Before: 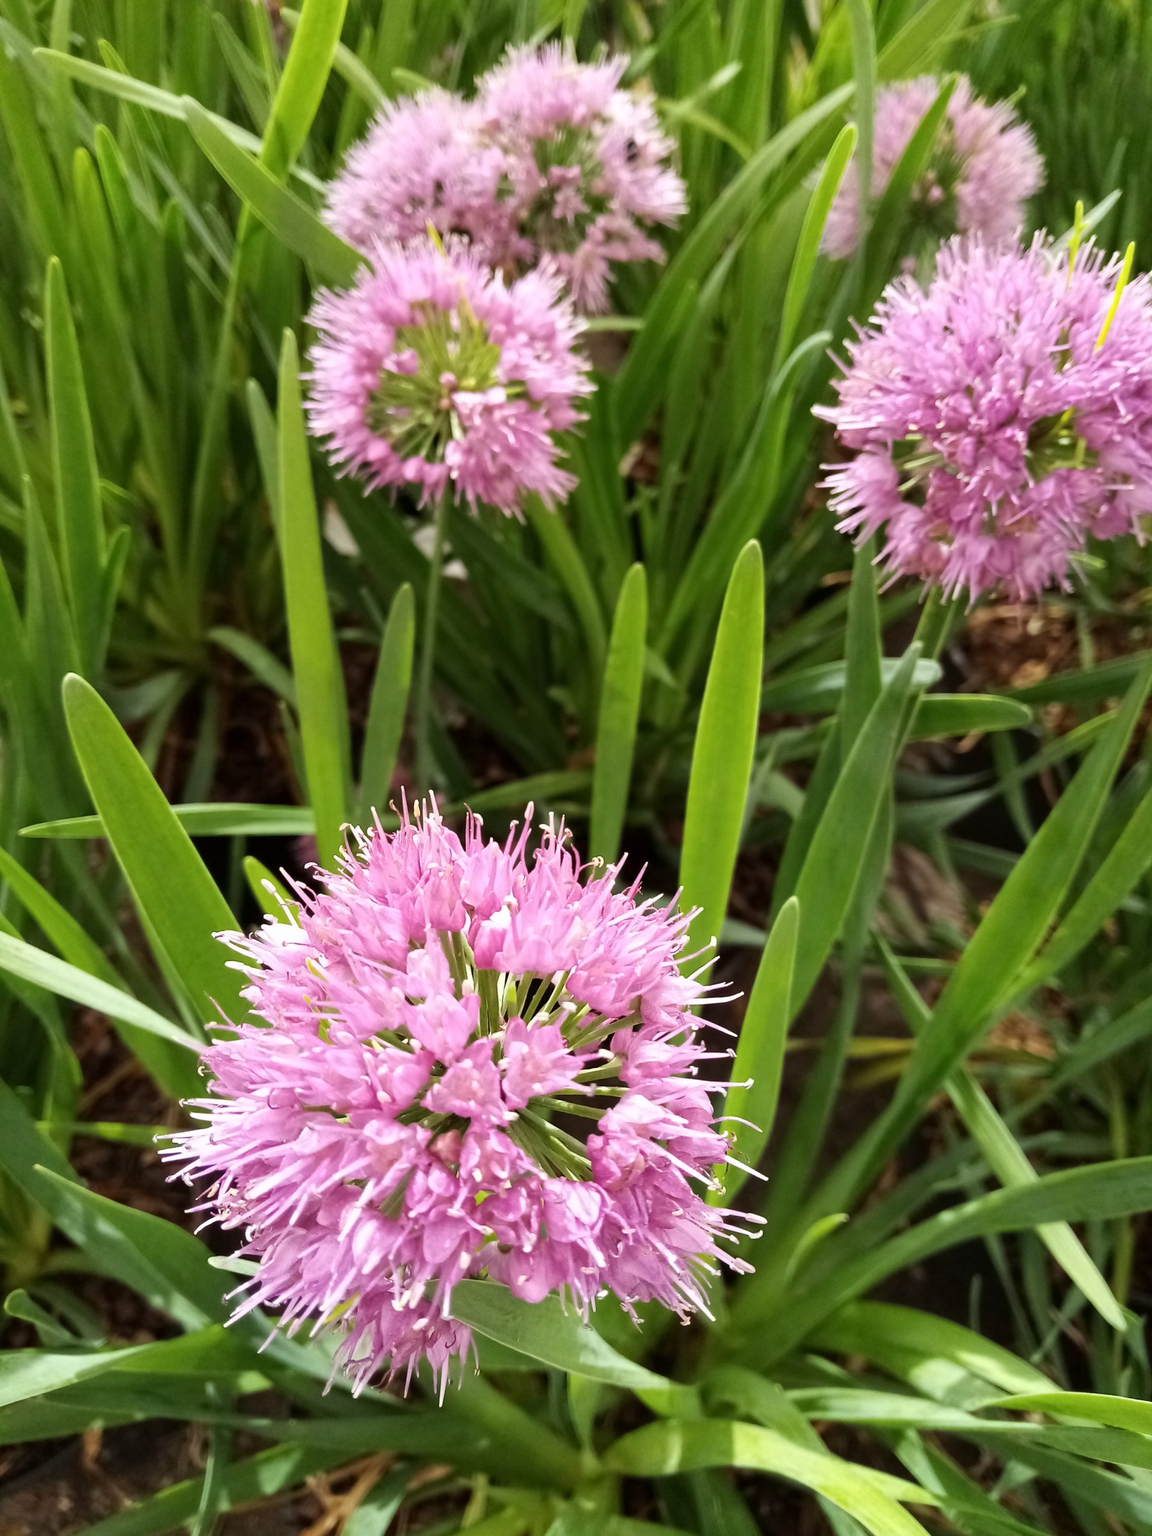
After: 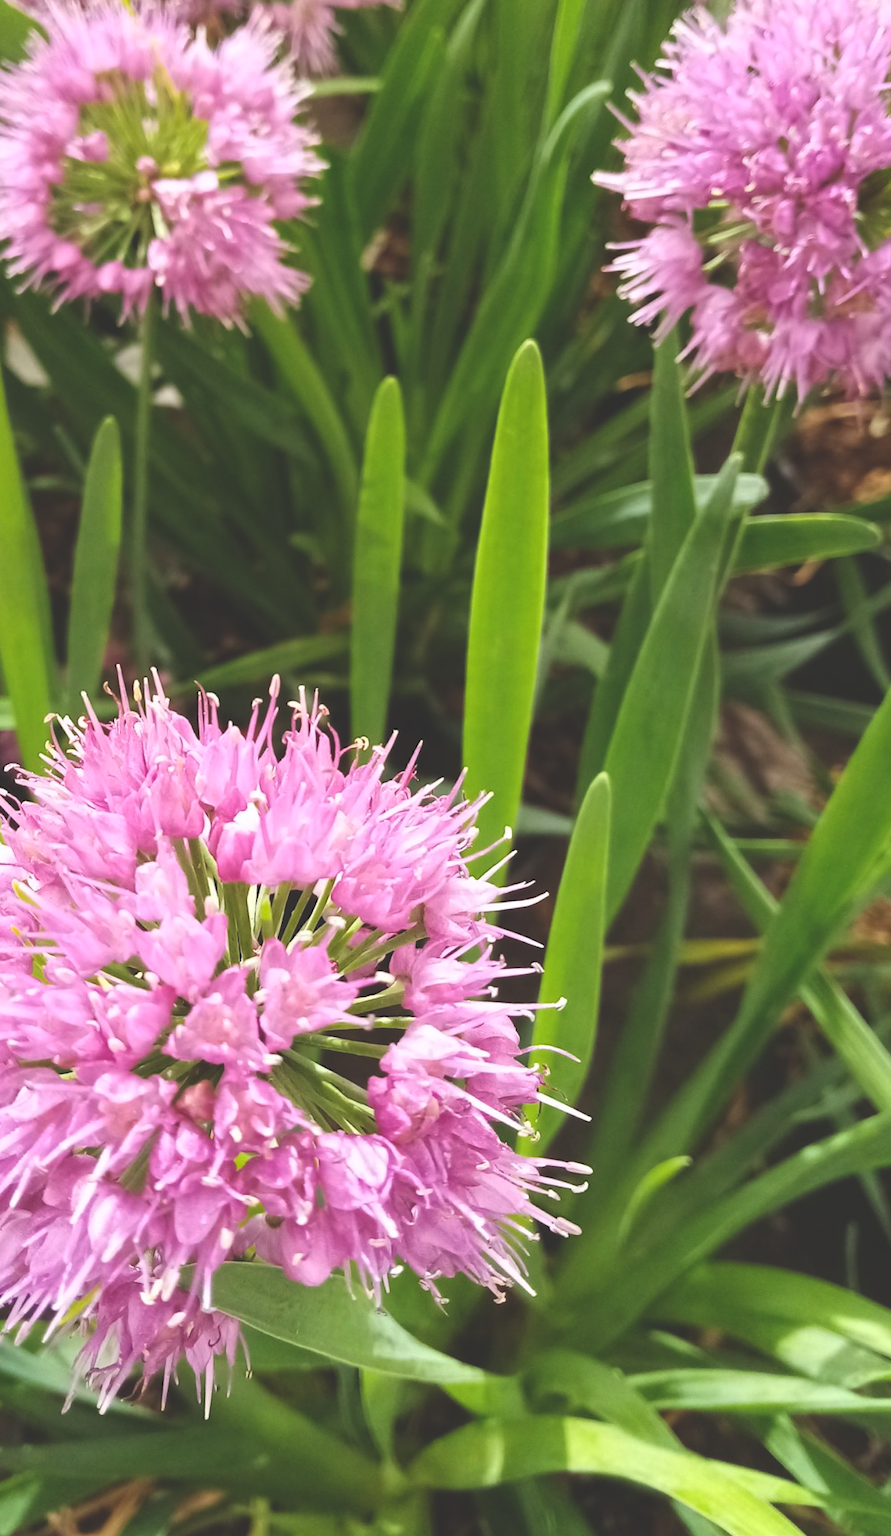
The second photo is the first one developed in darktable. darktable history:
exposure: black level correction -0.03, compensate highlight preservation false
contrast brightness saturation: contrast 0.04, saturation 0.16
crop and rotate: left 28.256%, top 17.734%, right 12.656%, bottom 3.573%
rotate and perspective: rotation -3.18°, automatic cropping off
